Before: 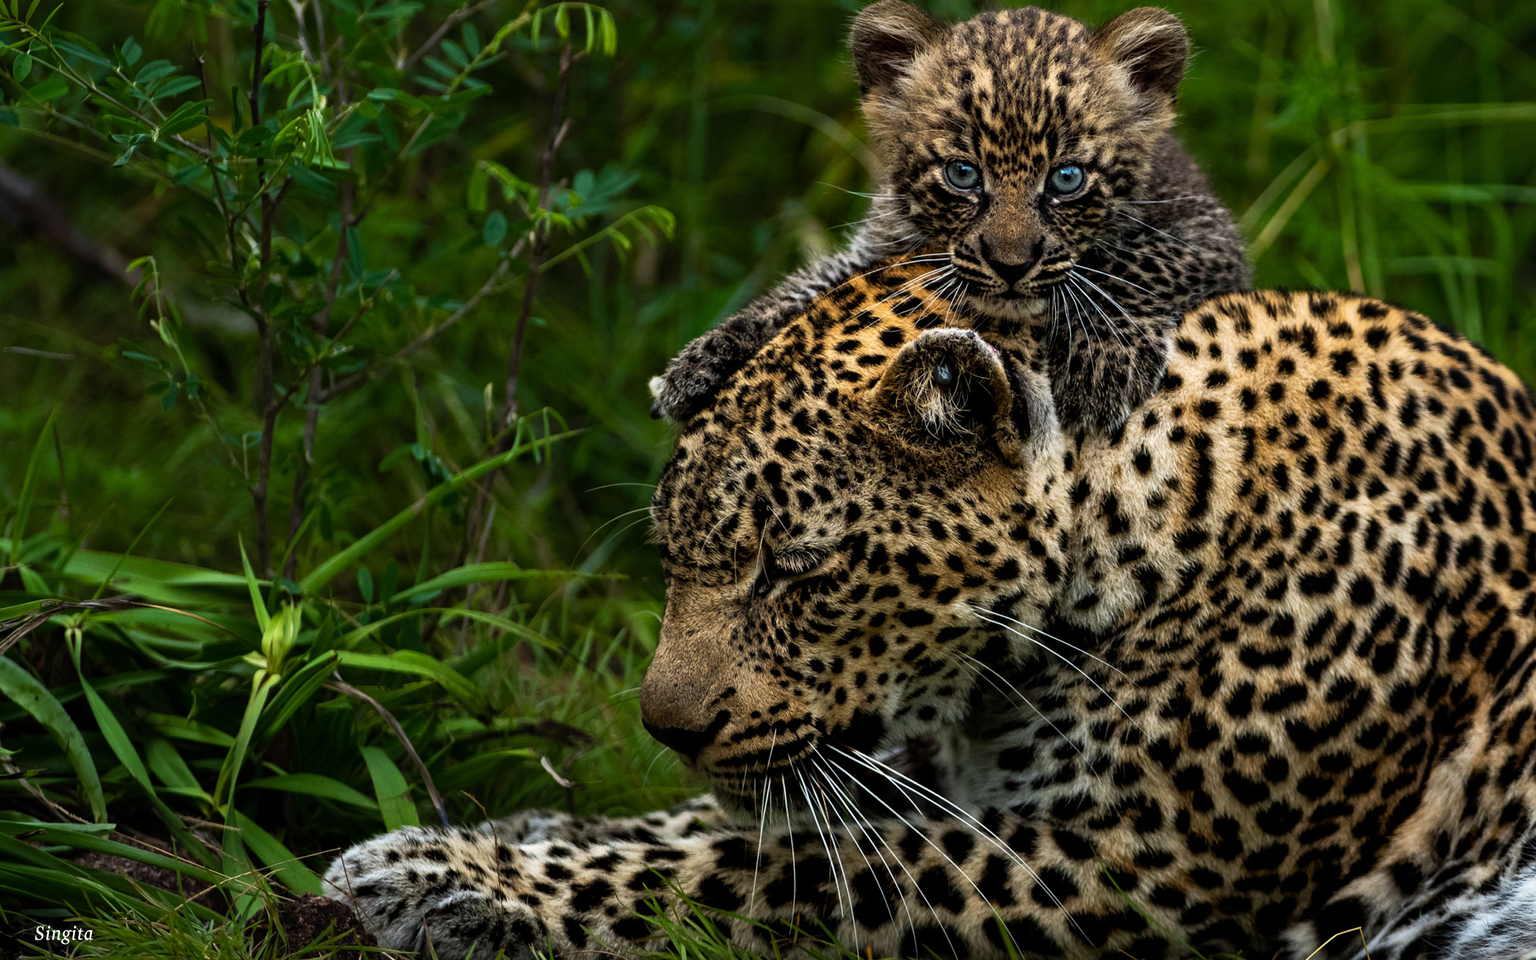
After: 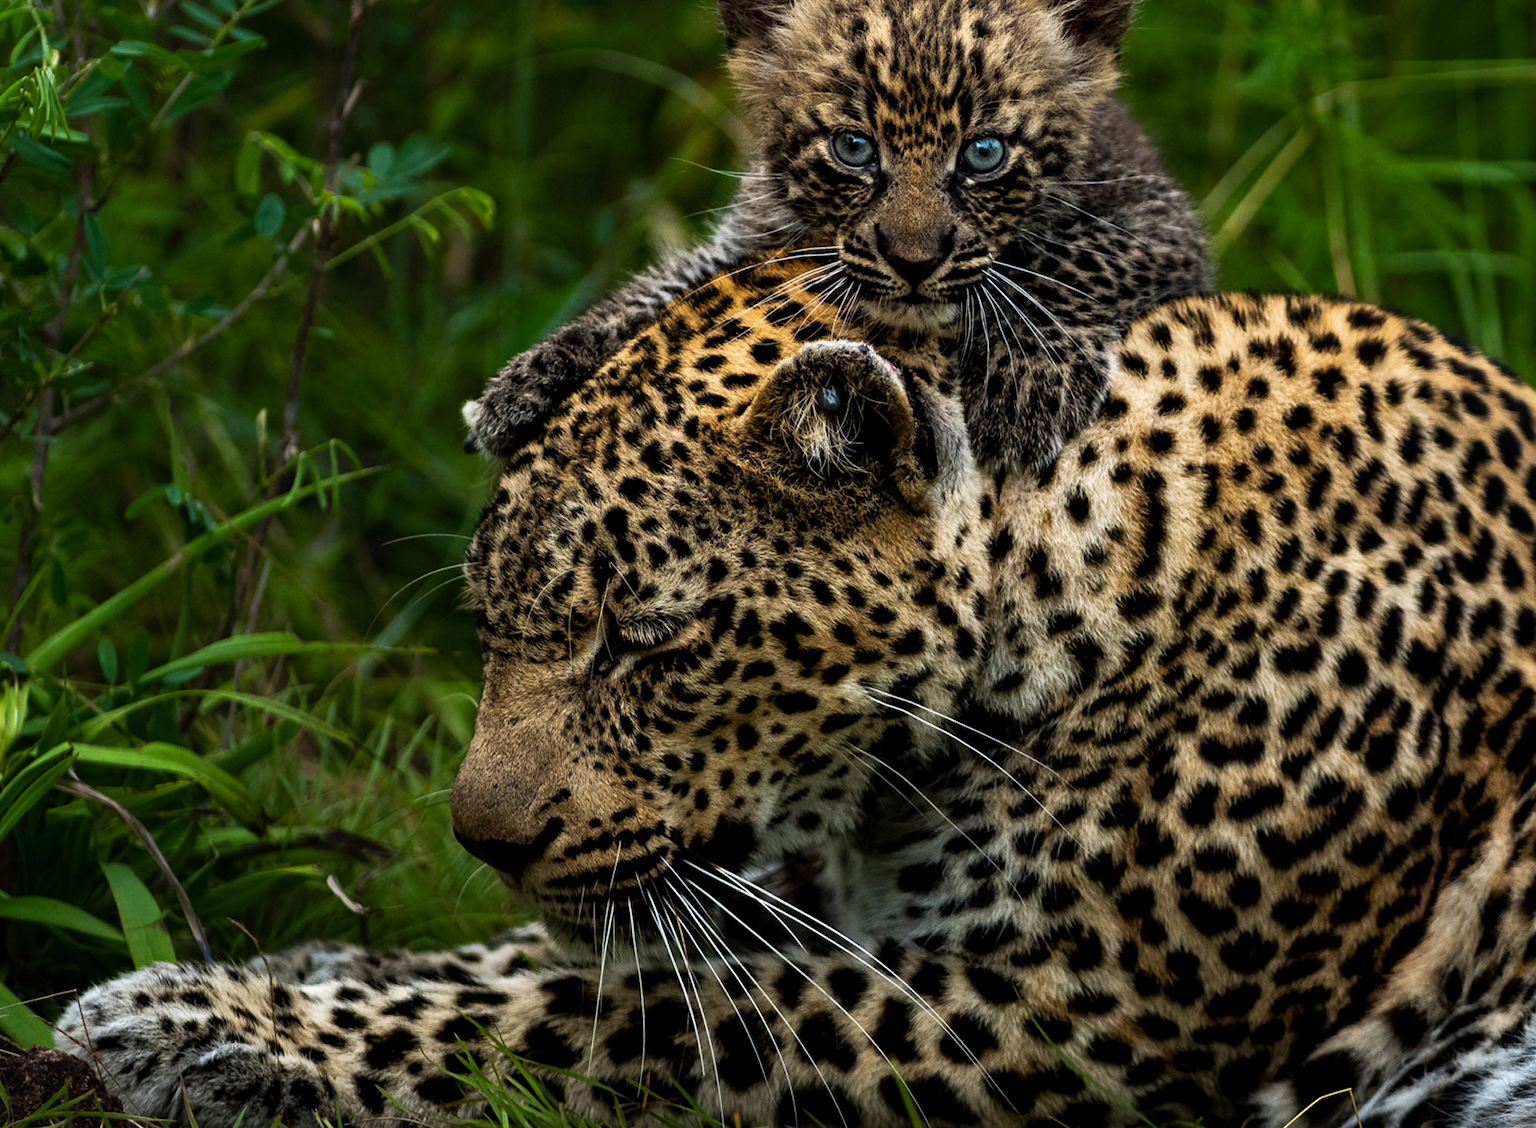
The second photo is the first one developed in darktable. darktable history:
crop and rotate: left 18.186%, top 5.865%, right 1.71%
color calibration: illuminant same as pipeline (D50), adaptation XYZ, x 0.346, y 0.358, temperature 5011.85 K
